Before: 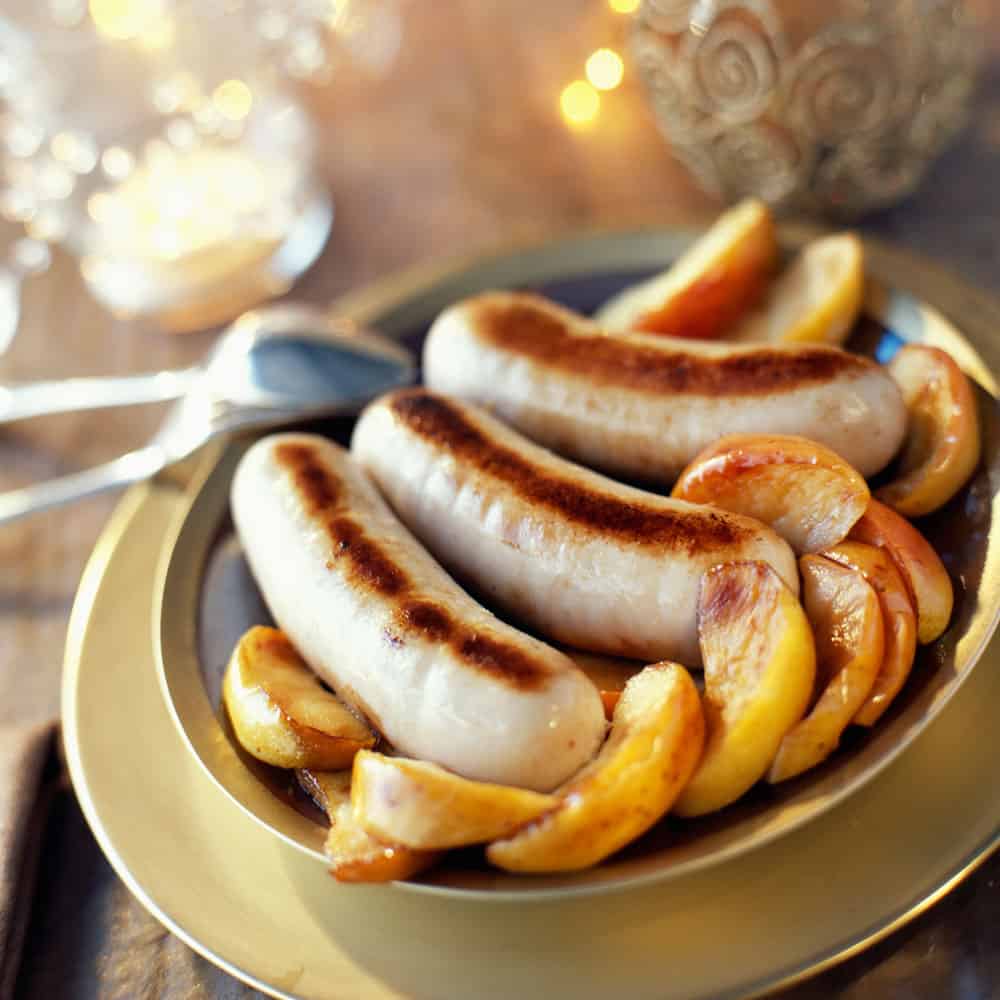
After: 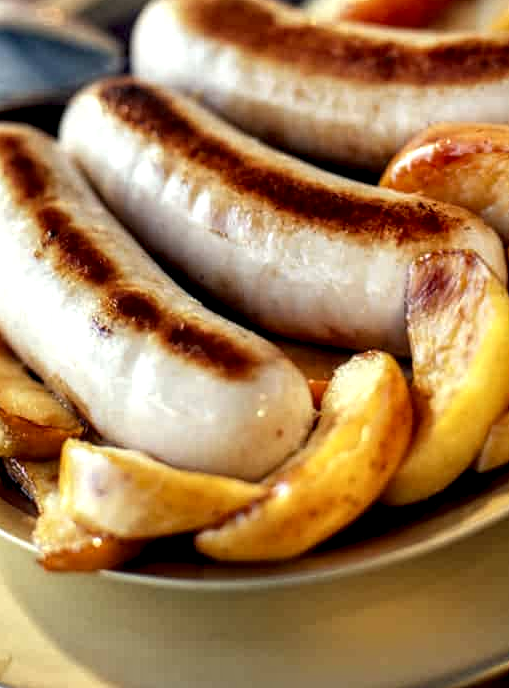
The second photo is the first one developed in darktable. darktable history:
local contrast: highlights 60%, shadows 62%, detail 160%
crop and rotate: left 29.207%, top 31.106%, right 19.838%
